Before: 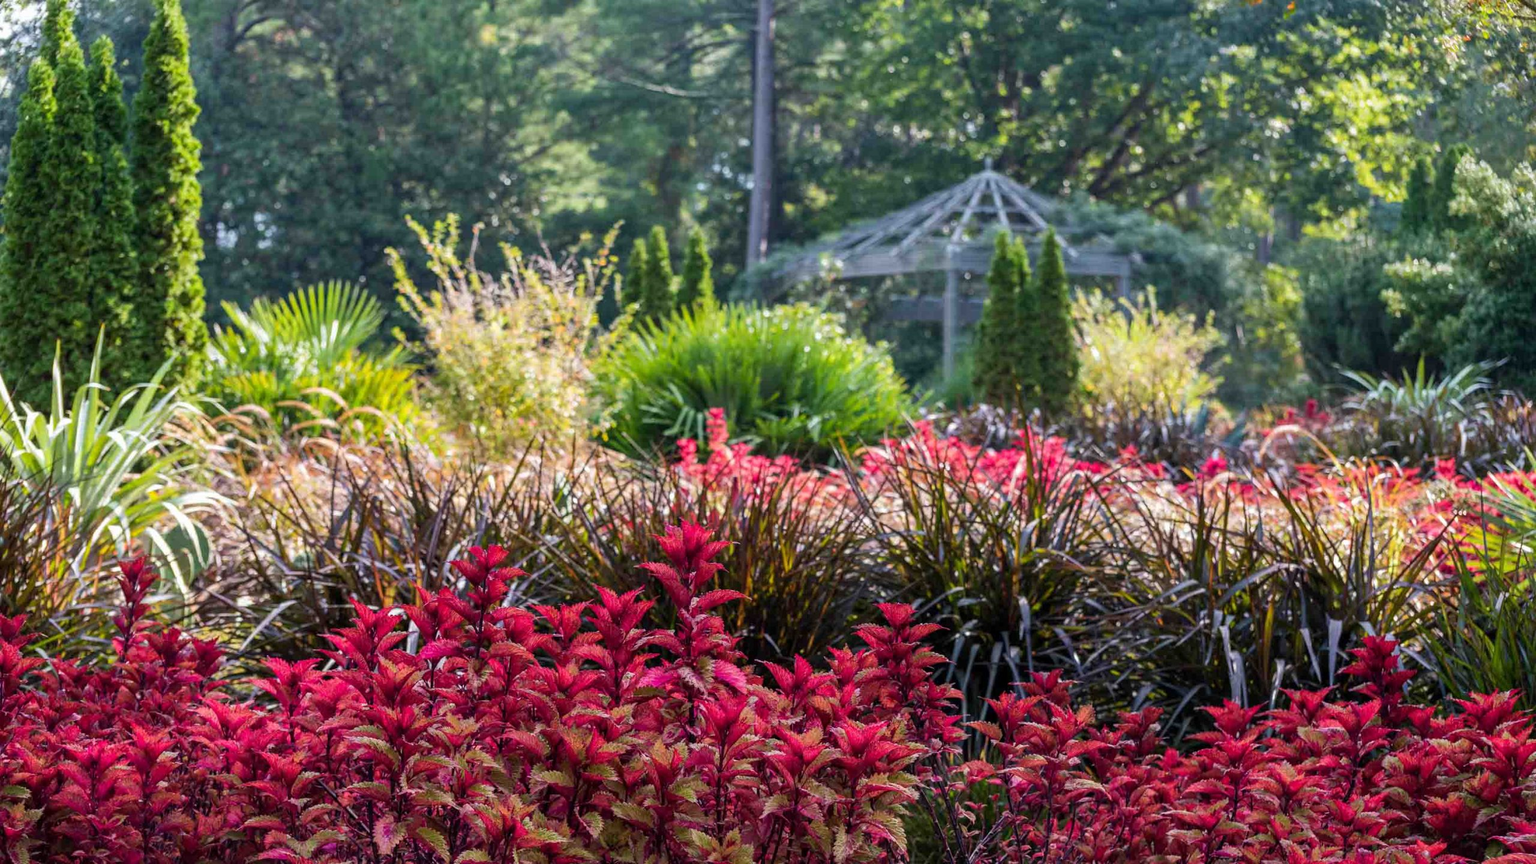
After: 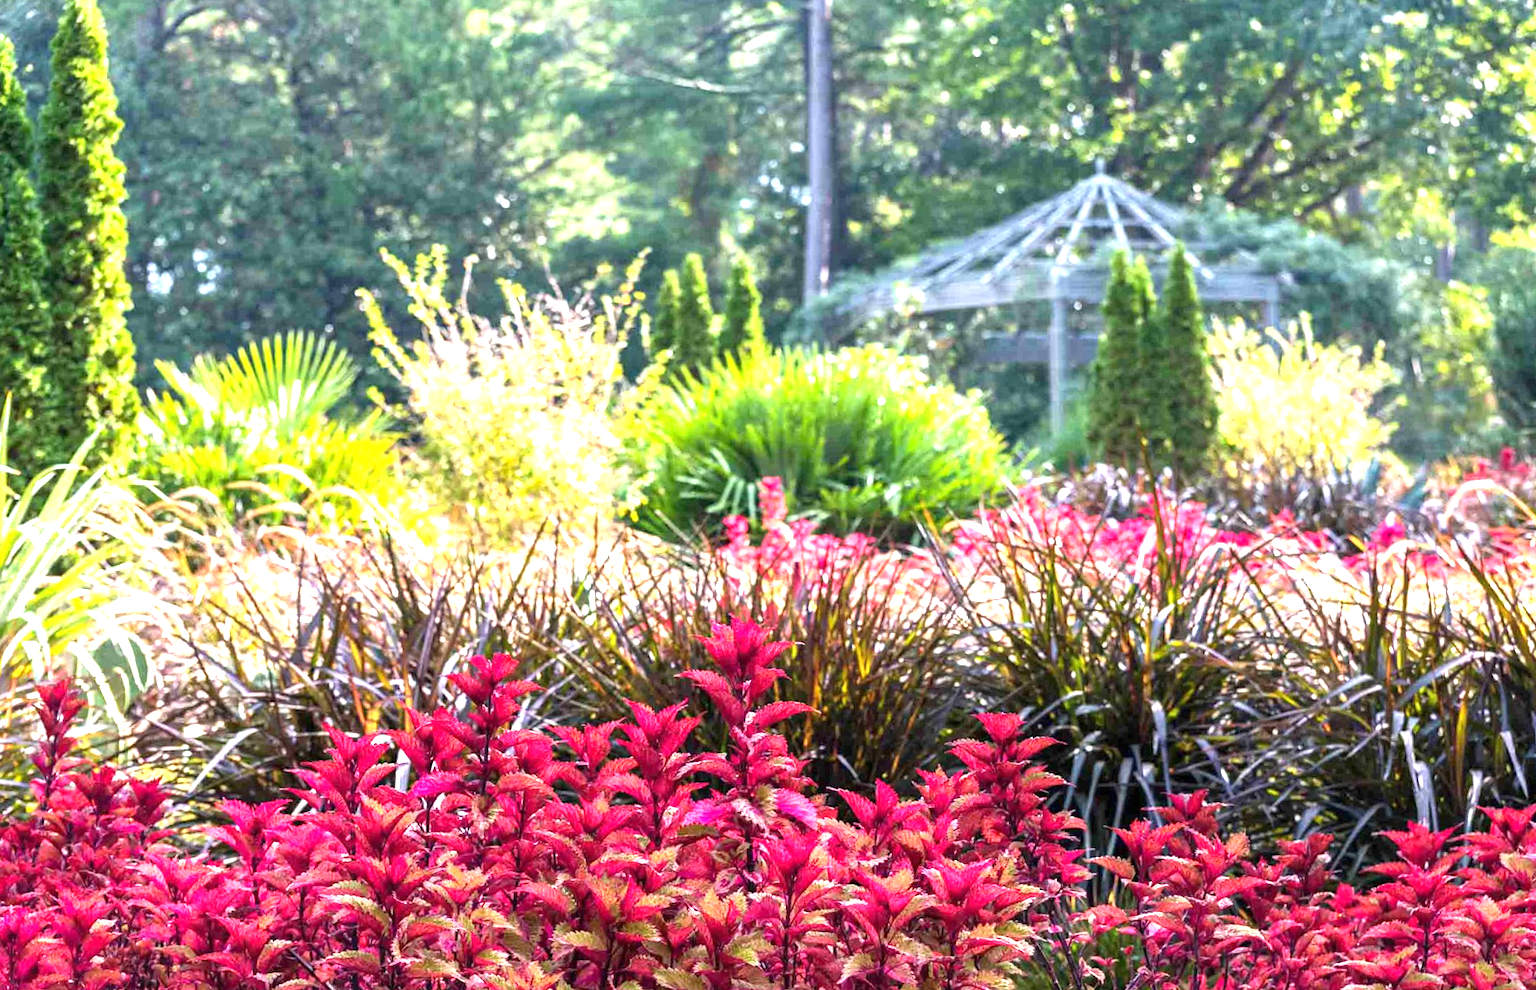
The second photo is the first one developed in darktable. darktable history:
exposure: black level correction 0, exposure 1.475 EV, compensate highlight preservation false
crop and rotate: angle 1.45°, left 4.13%, top 0.721%, right 11.455%, bottom 2.478%
